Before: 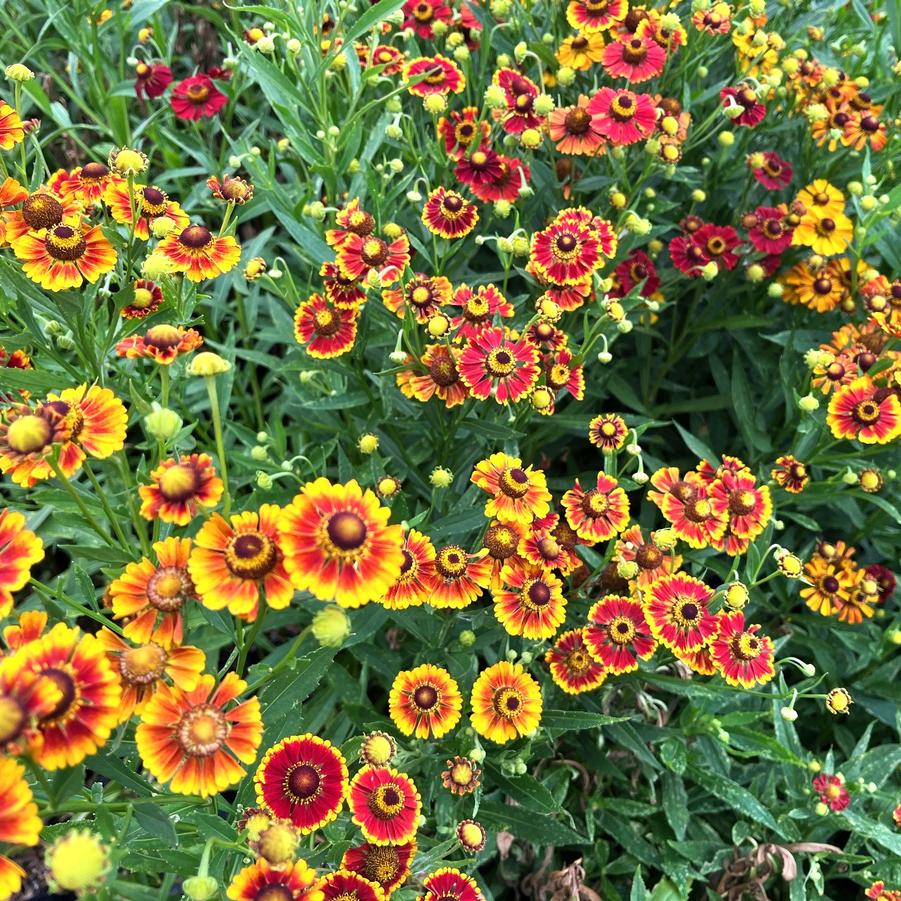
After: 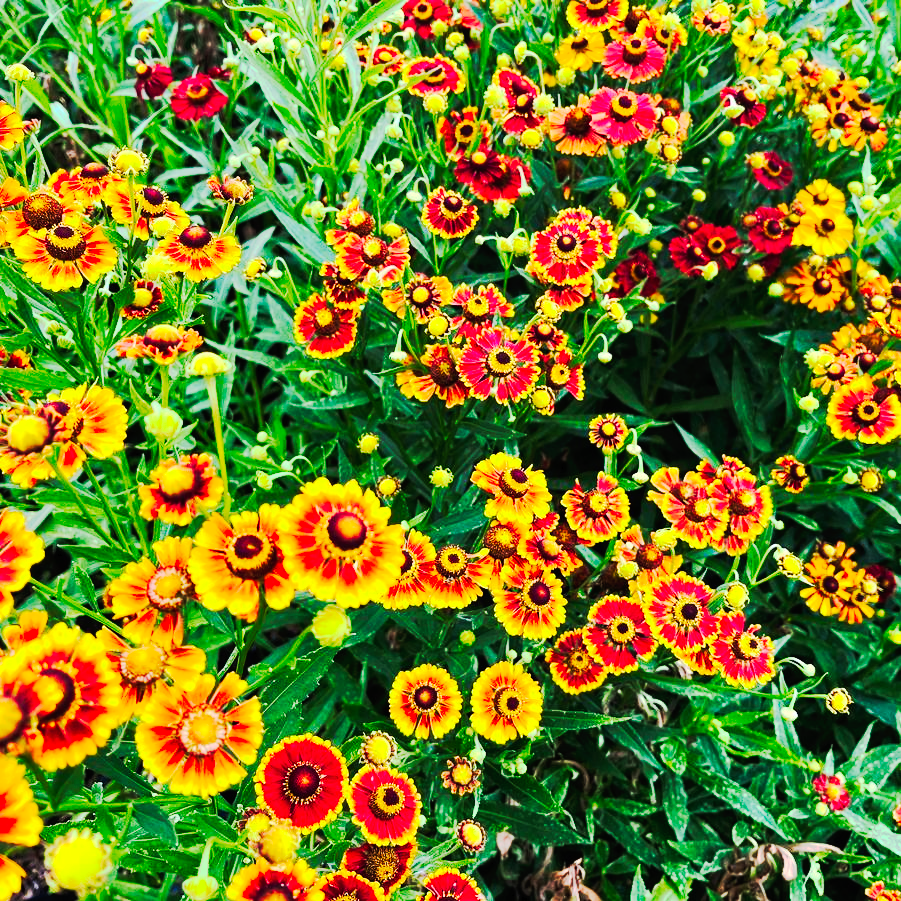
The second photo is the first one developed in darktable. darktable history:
tone curve: curves: ch0 [(0, 0) (0.003, 0.005) (0.011, 0.007) (0.025, 0.009) (0.044, 0.013) (0.069, 0.017) (0.1, 0.02) (0.136, 0.029) (0.177, 0.052) (0.224, 0.086) (0.277, 0.129) (0.335, 0.188) (0.399, 0.256) (0.468, 0.361) (0.543, 0.526) (0.623, 0.696) (0.709, 0.784) (0.801, 0.85) (0.898, 0.882) (1, 1)], preserve colors none
contrast brightness saturation: contrast 0.196, brightness 0.163, saturation 0.218
shadows and highlights: shadows 25.33, highlights -25.37
